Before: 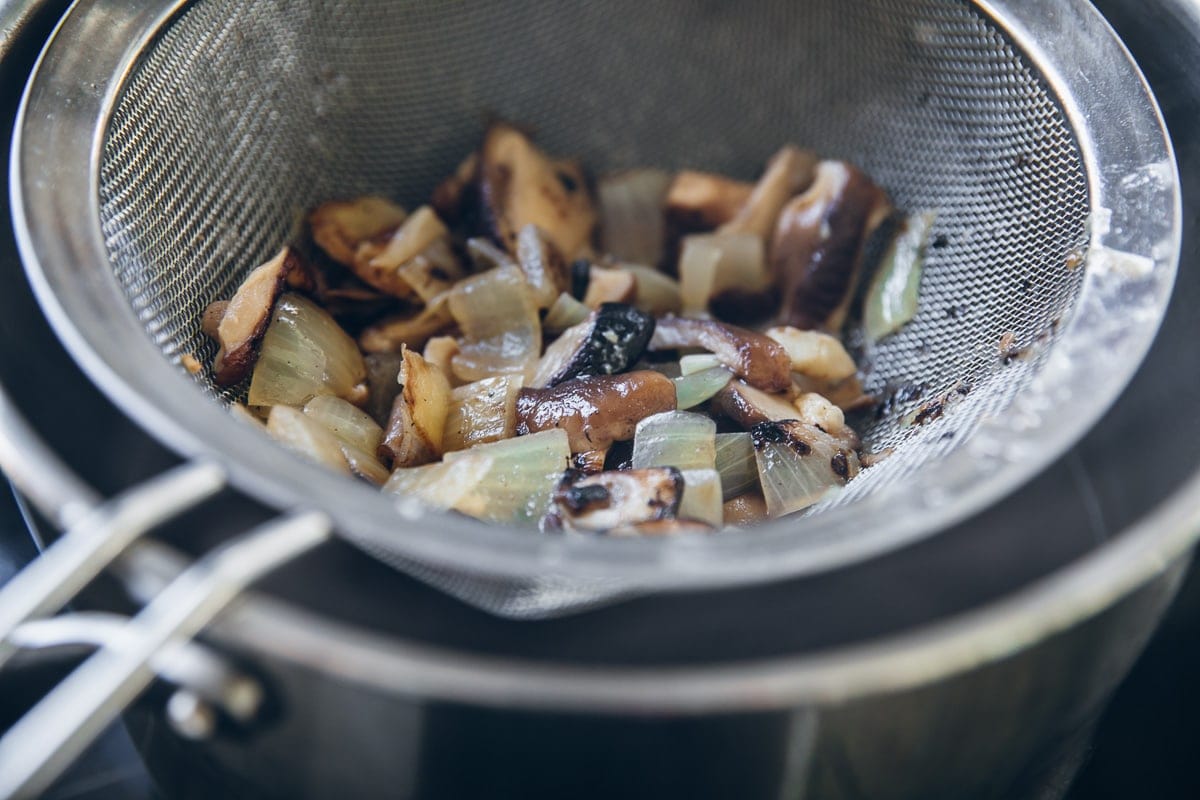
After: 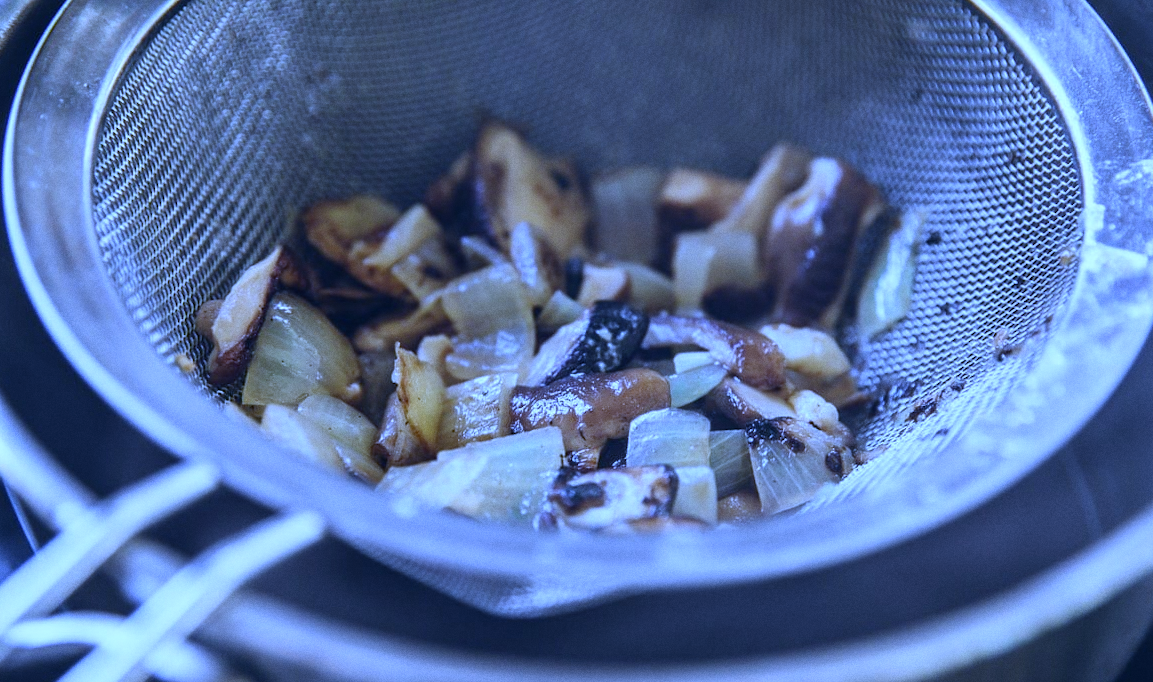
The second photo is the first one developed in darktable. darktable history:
shadows and highlights: shadows -10, white point adjustment 1.5, highlights 10
white balance: red 0.766, blue 1.537
grain: coarseness 0.09 ISO, strength 16.61%
crop and rotate: angle 0.2°, left 0.275%, right 3.127%, bottom 14.18%
